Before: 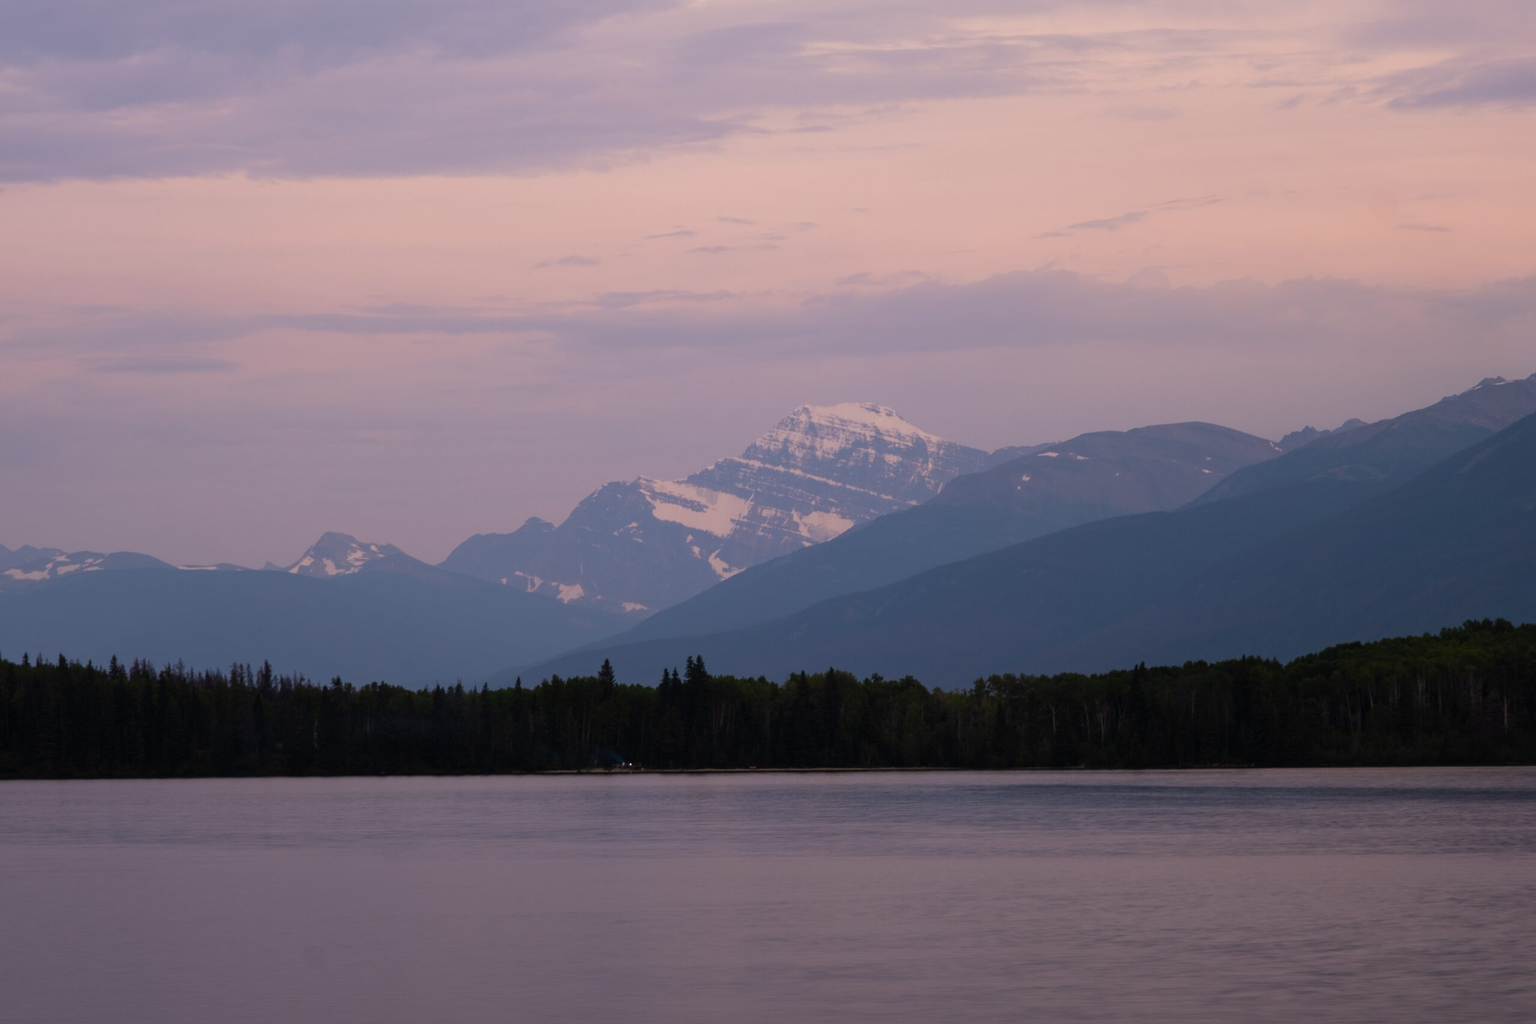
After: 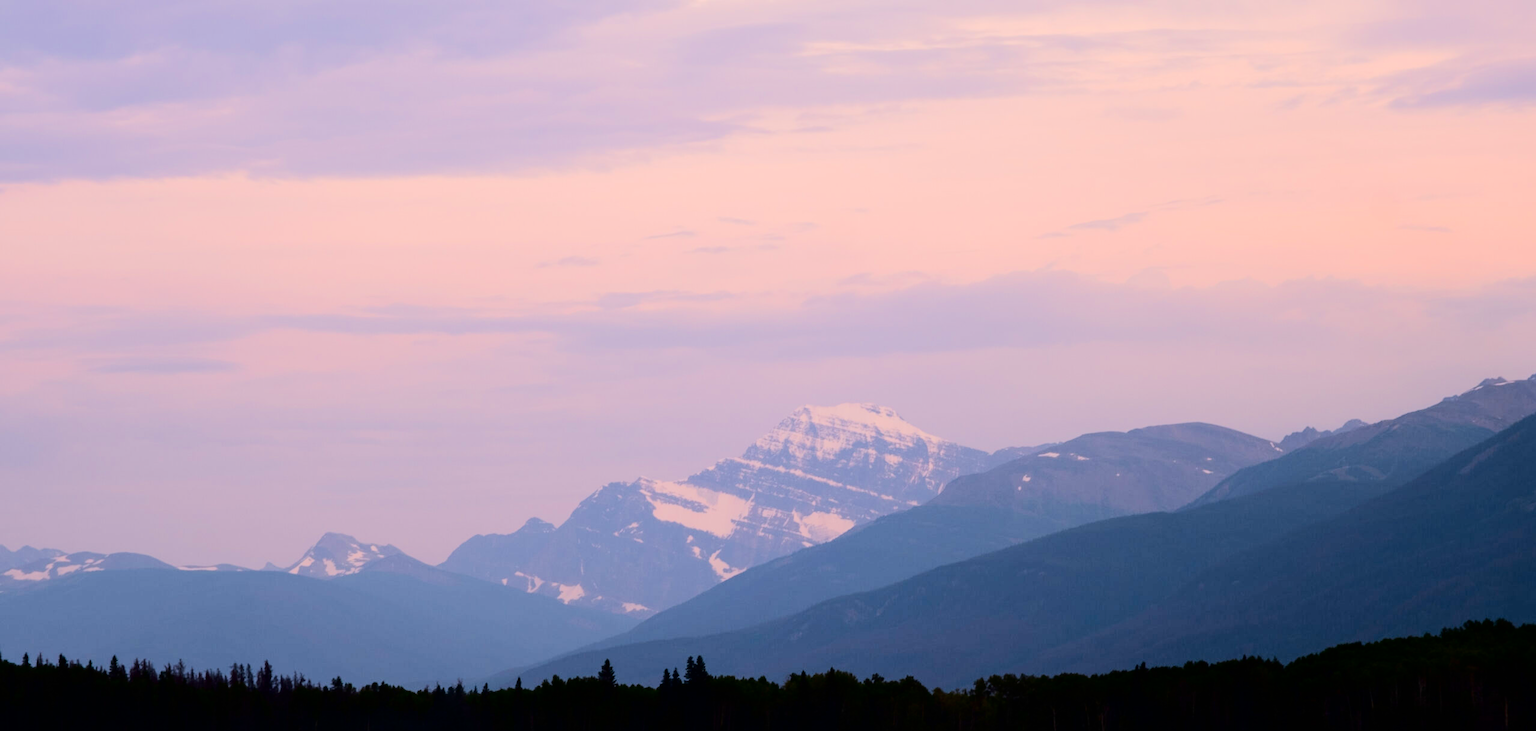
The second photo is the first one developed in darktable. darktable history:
tone equalizer: -7 EV 0.16 EV, -6 EV 0.601 EV, -5 EV 1.12 EV, -4 EV 1.36 EV, -3 EV 1.13 EV, -2 EV 0.6 EV, -1 EV 0.167 EV, edges refinement/feathering 500, mask exposure compensation -1.57 EV, preserve details no
crop: bottom 28.593%
contrast brightness saturation: contrast 0.194, brightness -0.237, saturation 0.115
